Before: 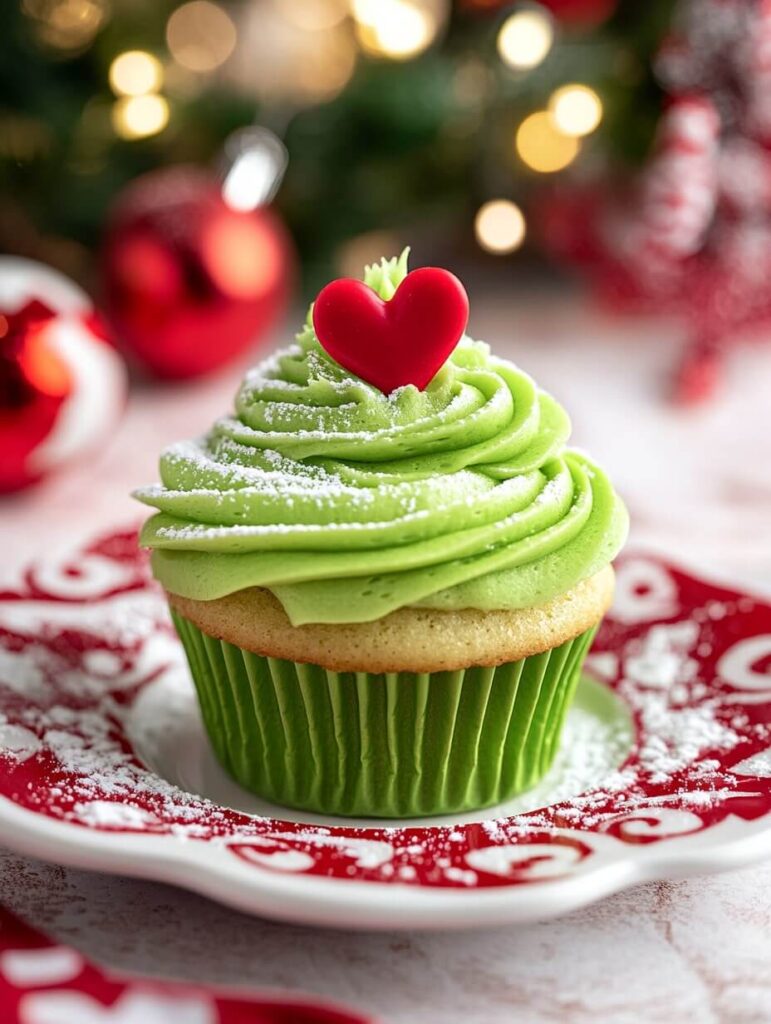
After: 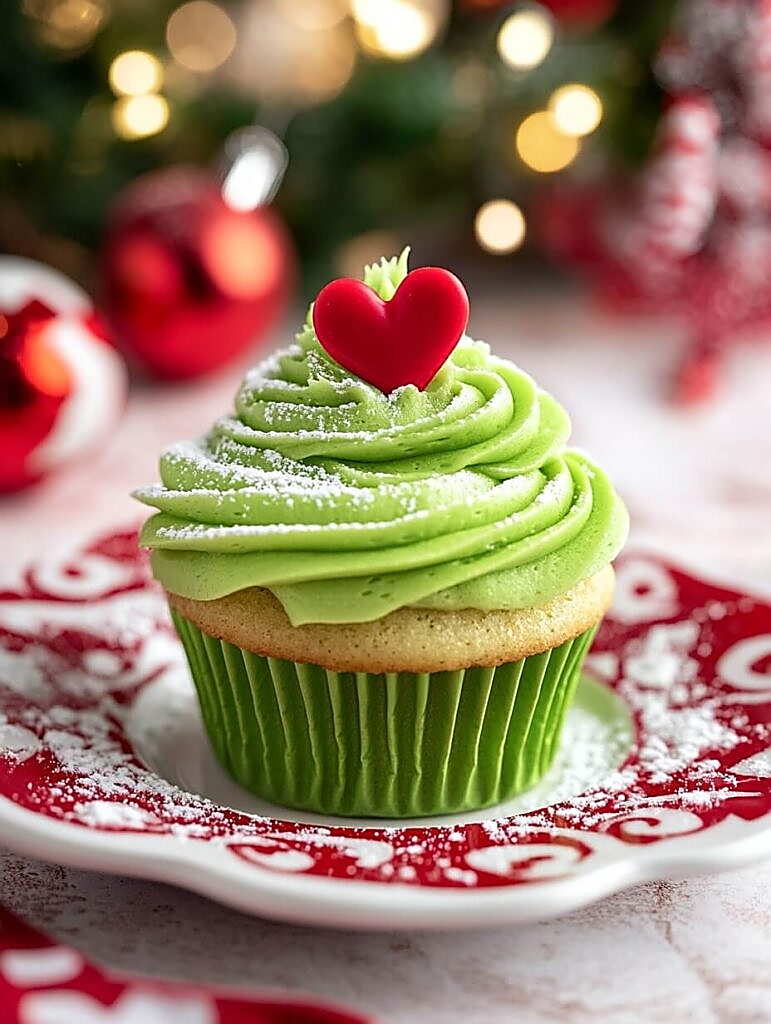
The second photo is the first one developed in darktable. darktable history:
sharpen: radius 1.348, amount 1.238, threshold 0.752
exposure: compensate highlight preservation false
